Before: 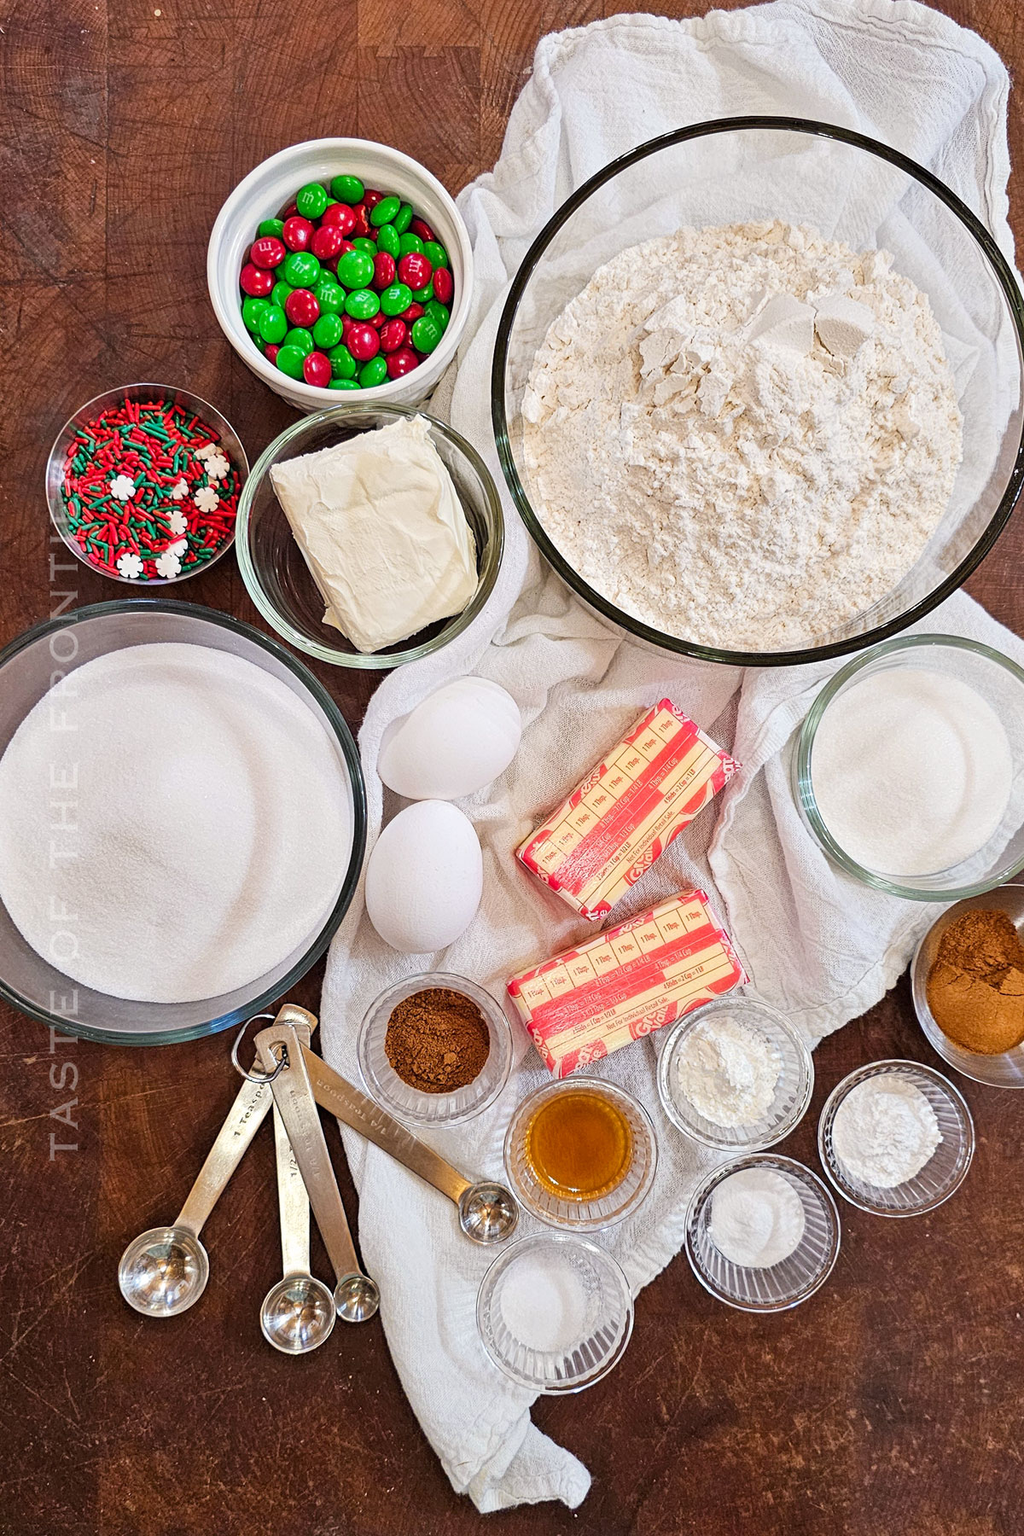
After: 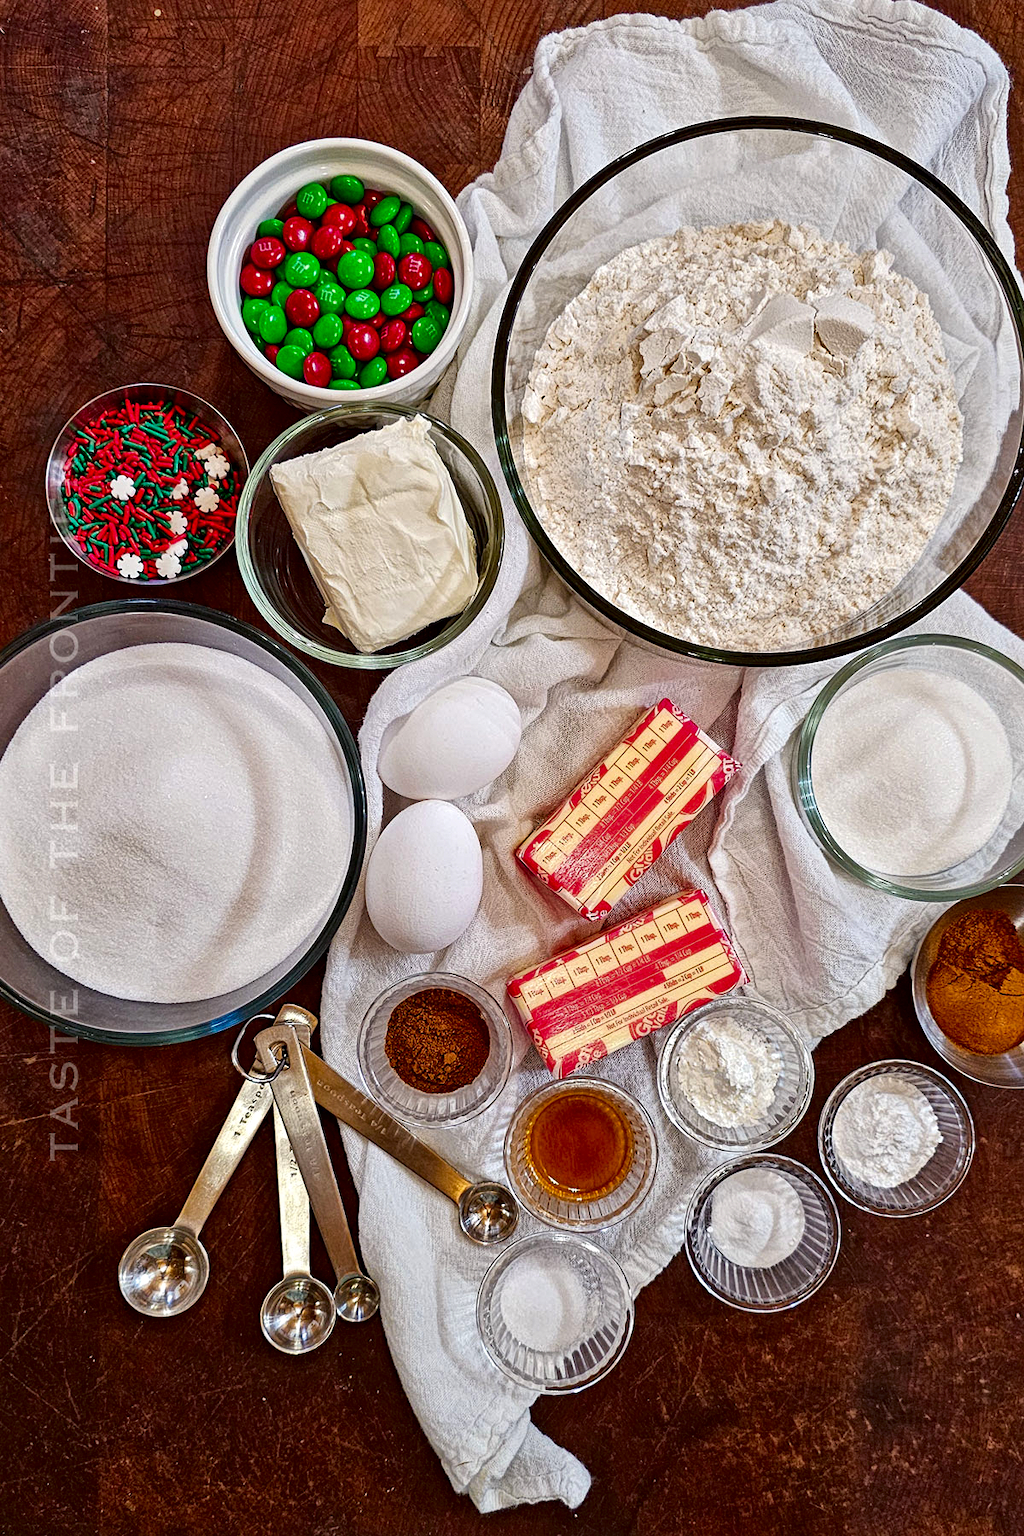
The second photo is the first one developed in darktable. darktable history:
contrast brightness saturation: brightness -0.254, saturation 0.195
local contrast: mode bilateral grid, contrast 20, coarseness 21, detail 150%, midtone range 0.2
